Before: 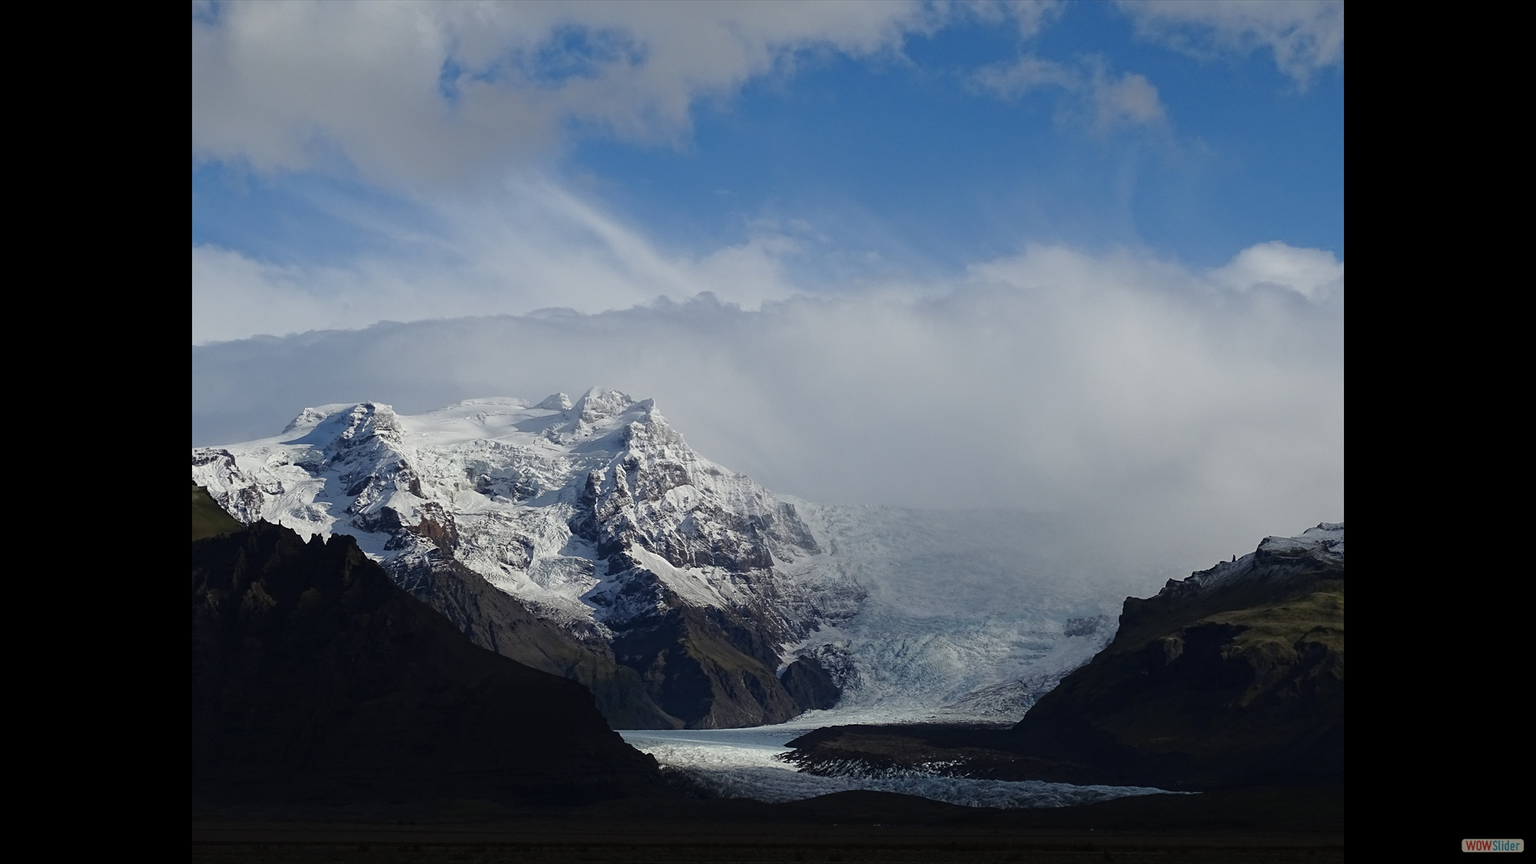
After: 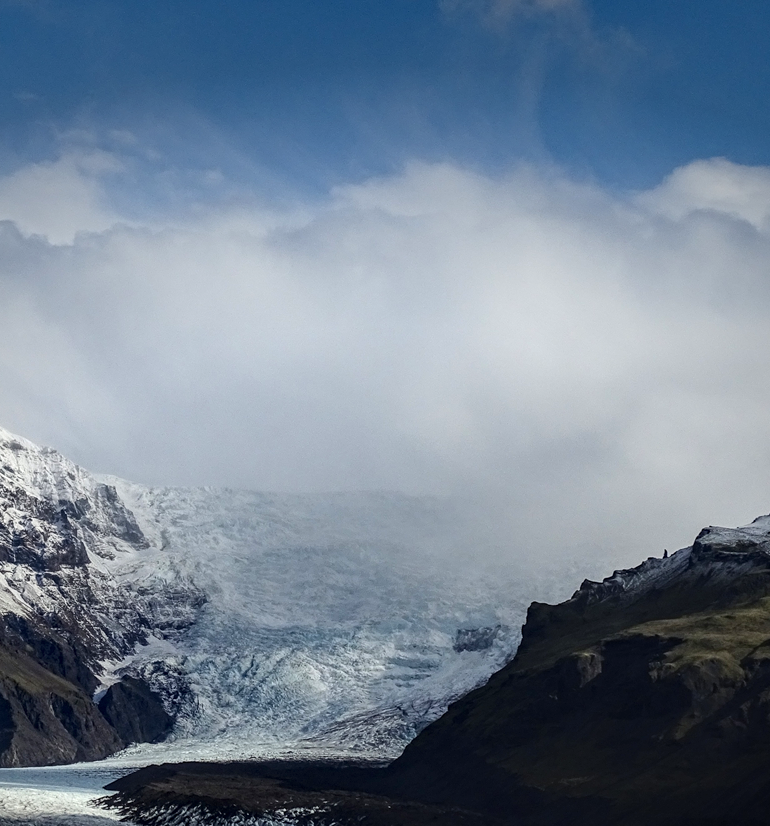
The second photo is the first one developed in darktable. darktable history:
local contrast: highlights 25%, detail 150%
vignetting: fall-off start 97.52%, fall-off radius 100%, brightness -0.574, saturation 0, center (-0.027, 0.404), width/height ratio 1.368, unbound false
contrast brightness saturation: contrast 0.2, brightness 0.16, saturation 0.22
crop: left 45.721%, top 13.393%, right 14.118%, bottom 10.01%
